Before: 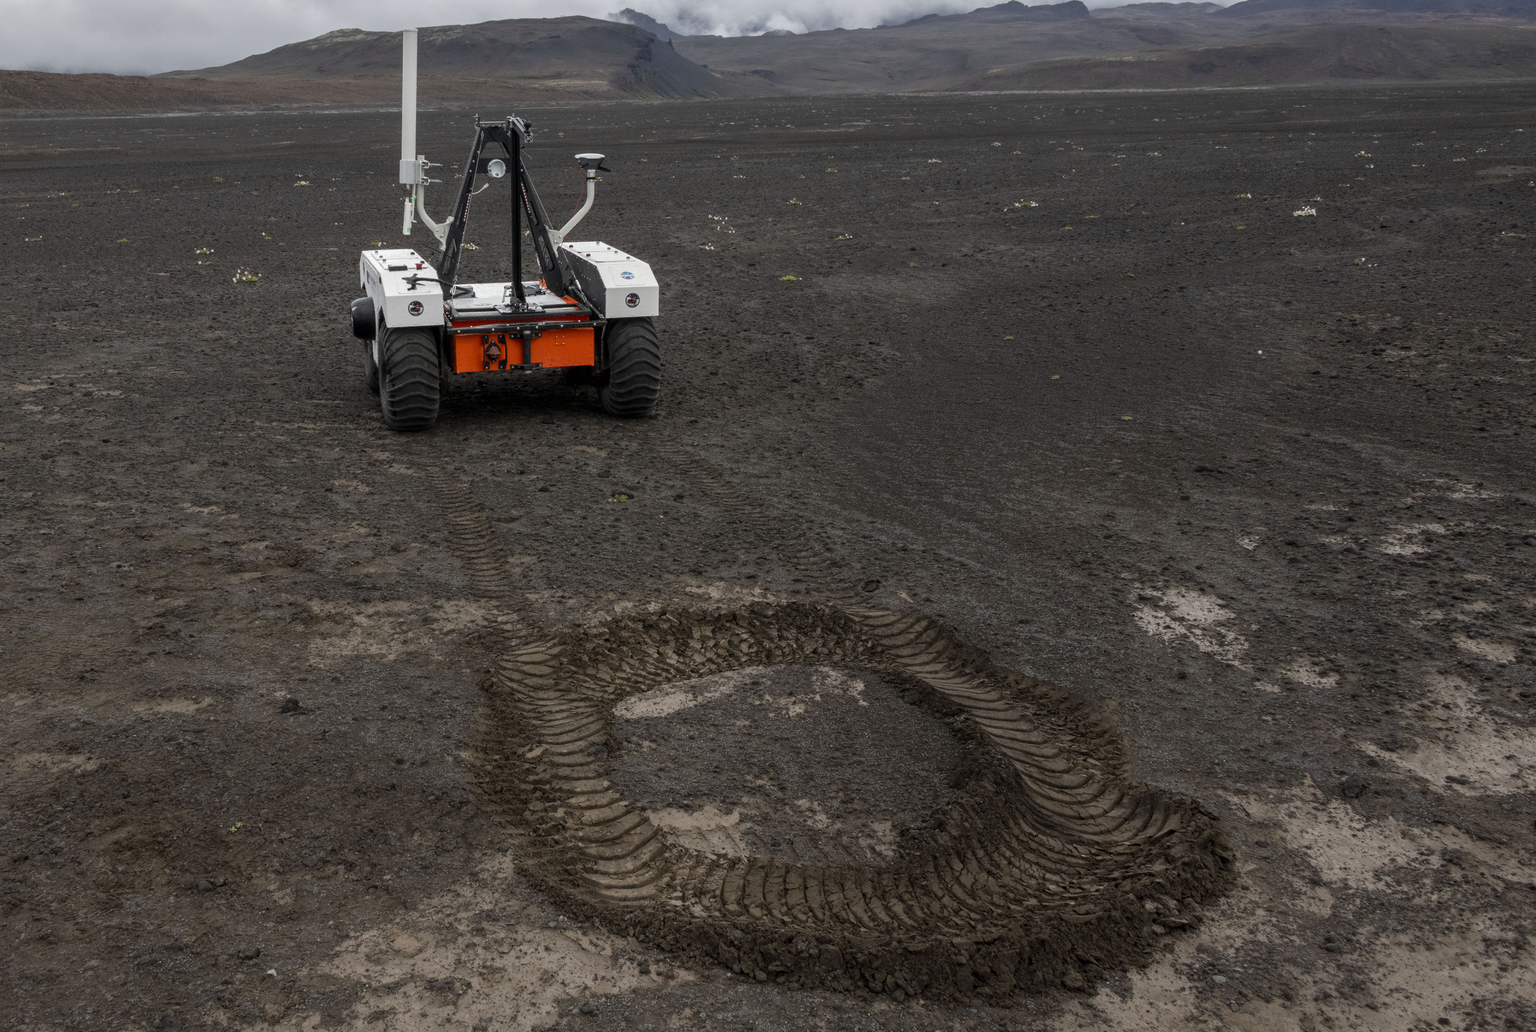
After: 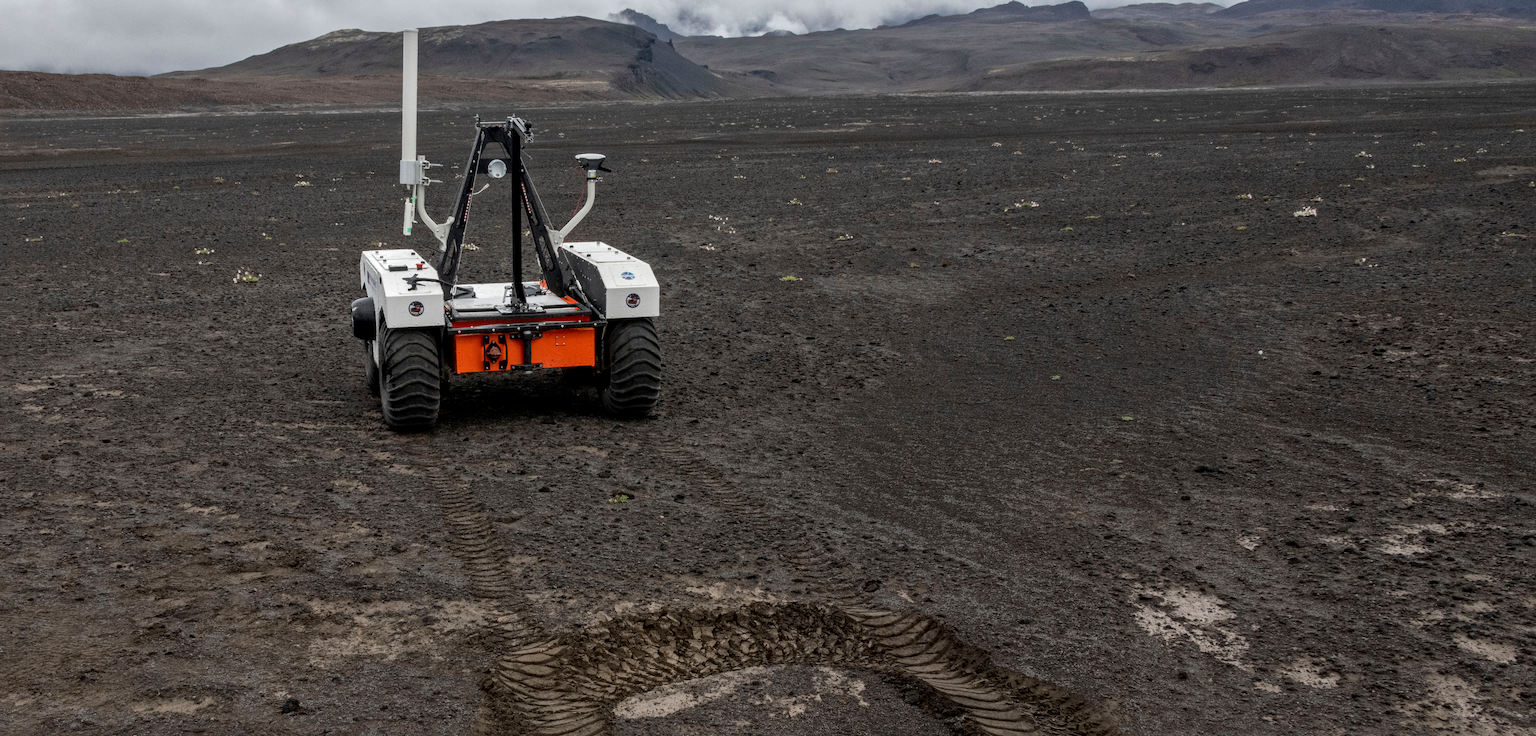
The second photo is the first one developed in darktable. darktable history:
crop: bottom 28.576%
local contrast: mode bilateral grid, contrast 20, coarseness 50, detail 150%, midtone range 0.2
